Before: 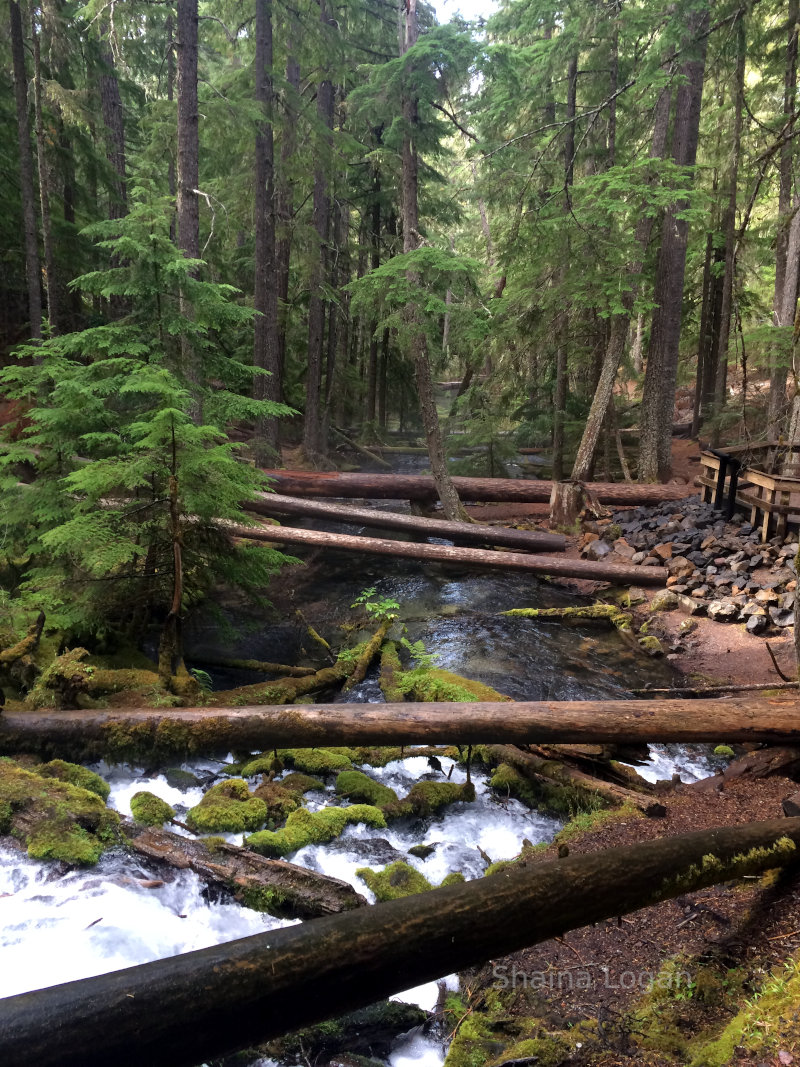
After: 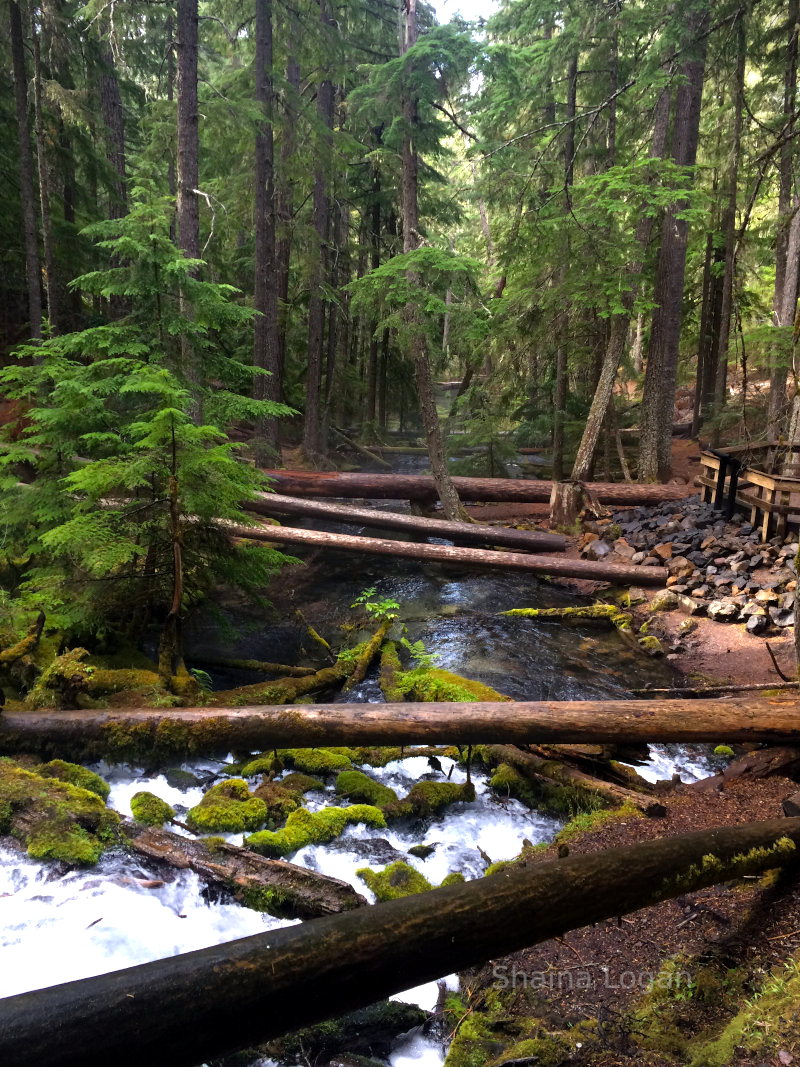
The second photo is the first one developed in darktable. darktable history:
contrast brightness saturation: saturation -0.085
vignetting: brightness -0.418, saturation -0.304
color balance rgb: perceptual saturation grading › global saturation 25.166%, perceptual brilliance grading › highlights 11.067%, perceptual brilliance grading › shadows -10.869%, global vibrance 20%
